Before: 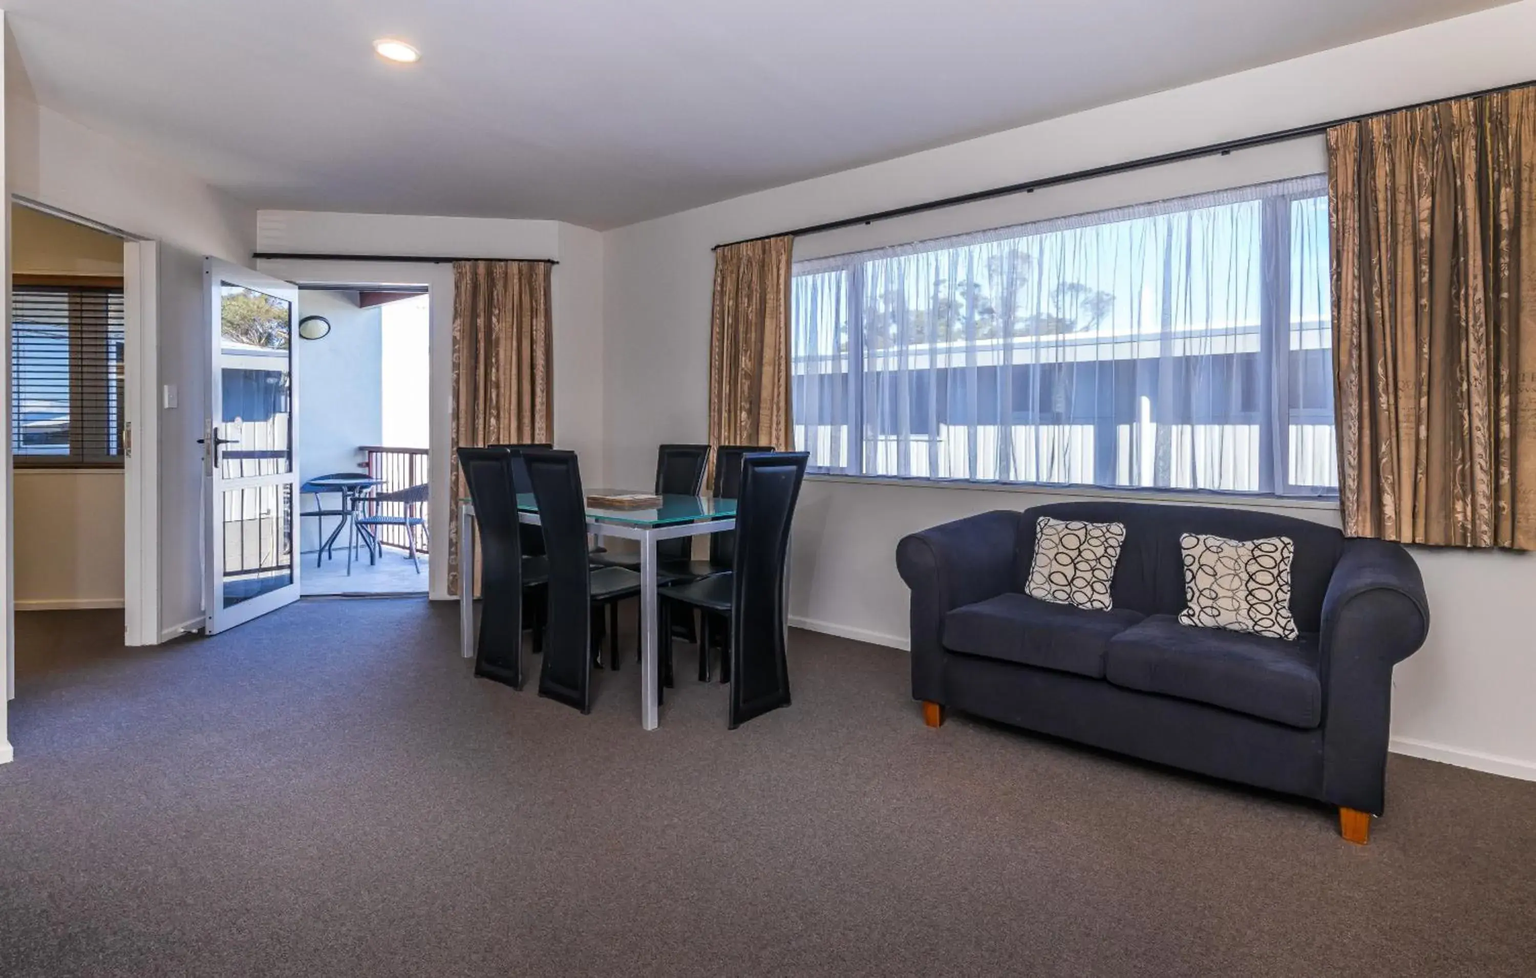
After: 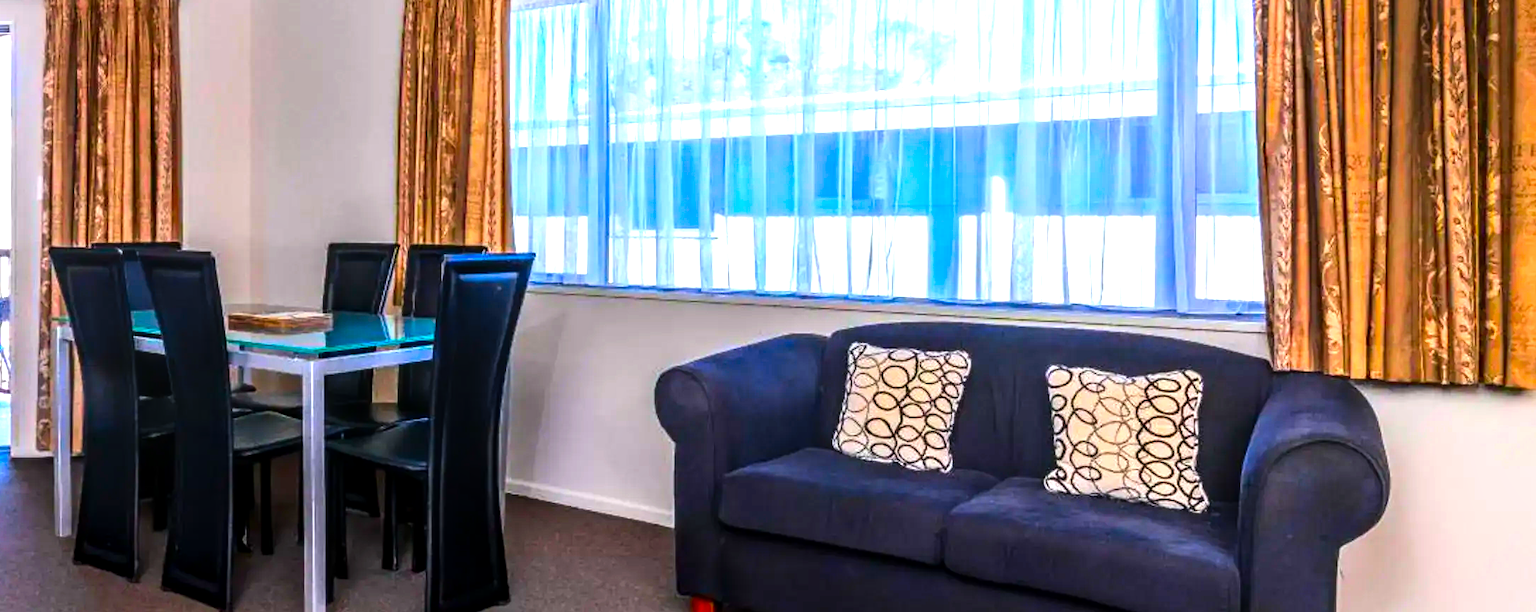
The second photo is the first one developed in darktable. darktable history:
crop and rotate: left 27.453%, top 27.442%, bottom 27.128%
color correction: highlights b* -0.041, saturation 1.82
tone equalizer: -8 EV -1.05 EV, -7 EV -1.01 EV, -6 EV -0.889 EV, -5 EV -0.541 EV, -3 EV 0.574 EV, -2 EV 0.886 EV, -1 EV 1 EV, +0 EV 1.08 EV, mask exposure compensation -0.496 EV
local contrast: on, module defaults
contrast brightness saturation: contrast 0.087, saturation 0.267
